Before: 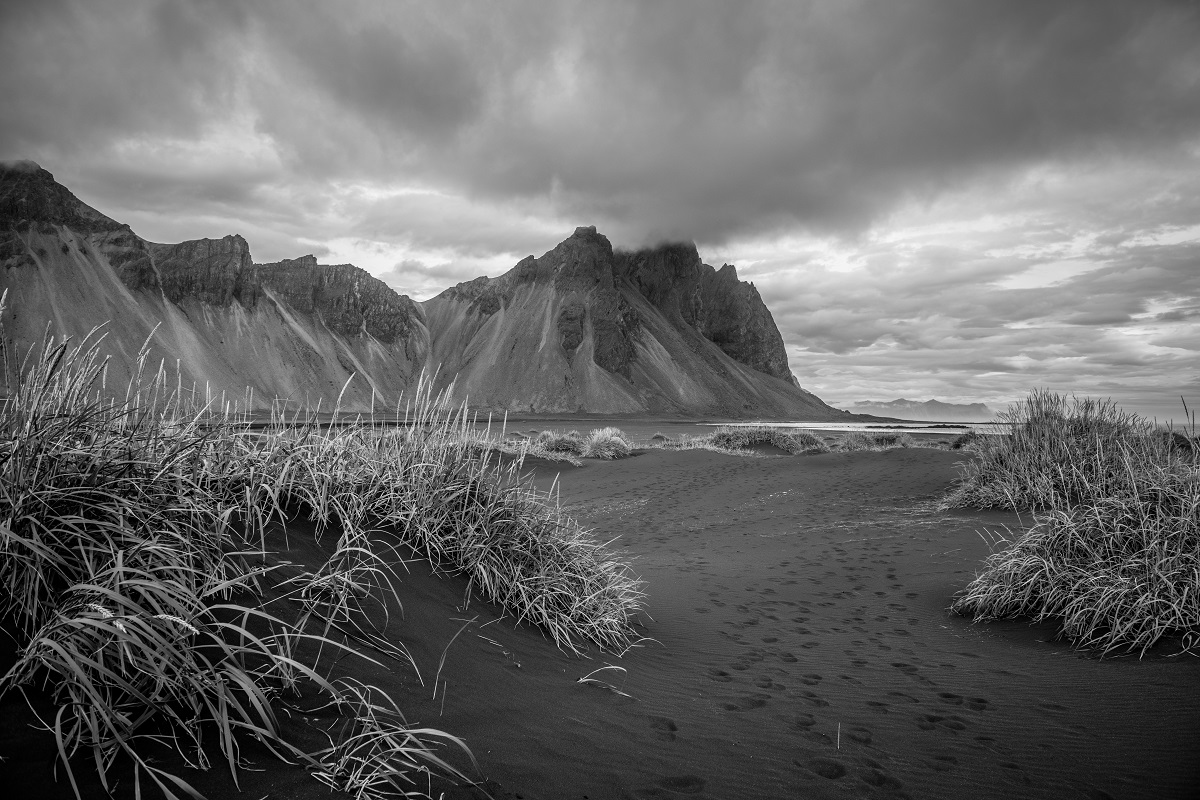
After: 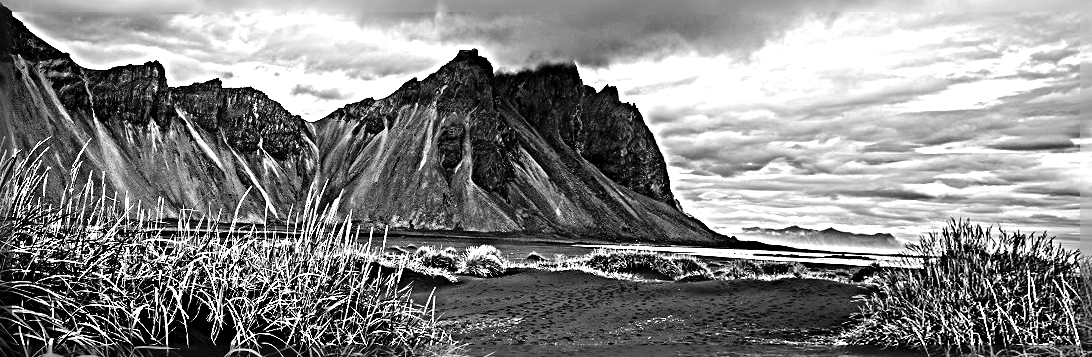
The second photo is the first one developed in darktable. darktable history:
crop: left 1.744%, top 19.225%, right 5.069%, bottom 28.357%
tone equalizer: -8 EV -0.75 EV, -7 EV -0.7 EV, -6 EV -0.6 EV, -5 EV -0.4 EV, -3 EV 0.4 EV, -2 EV 0.6 EV, -1 EV 0.7 EV, +0 EV 0.75 EV, edges refinement/feathering 500, mask exposure compensation -1.57 EV, preserve details no
color correction: highlights a* -0.137, highlights b* 0.137
tone curve: curves: ch0 [(0, 0) (0.003, 0.001) (0.011, 0.004) (0.025, 0.011) (0.044, 0.021) (0.069, 0.028) (0.1, 0.036) (0.136, 0.051) (0.177, 0.085) (0.224, 0.127) (0.277, 0.193) (0.335, 0.266) (0.399, 0.338) (0.468, 0.419) (0.543, 0.504) (0.623, 0.593) (0.709, 0.689) (0.801, 0.784) (0.898, 0.888) (1, 1)], preserve colors none
color balance rgb: perceptual saturation grading › global saturation 20%, perceptual saturation grading › highlights -25%, perceptual saturation grading › shadows 25%
rotate and perspective: rotation 1.69°, lens shift (vertical) -0.023, lens shift (horizontal) -0.291, crop left 0.025, crop right 0.988, crop top 0.092, crop bottom 0.842
sharpen: radius 6.3, amount 1.8, threshold 0
